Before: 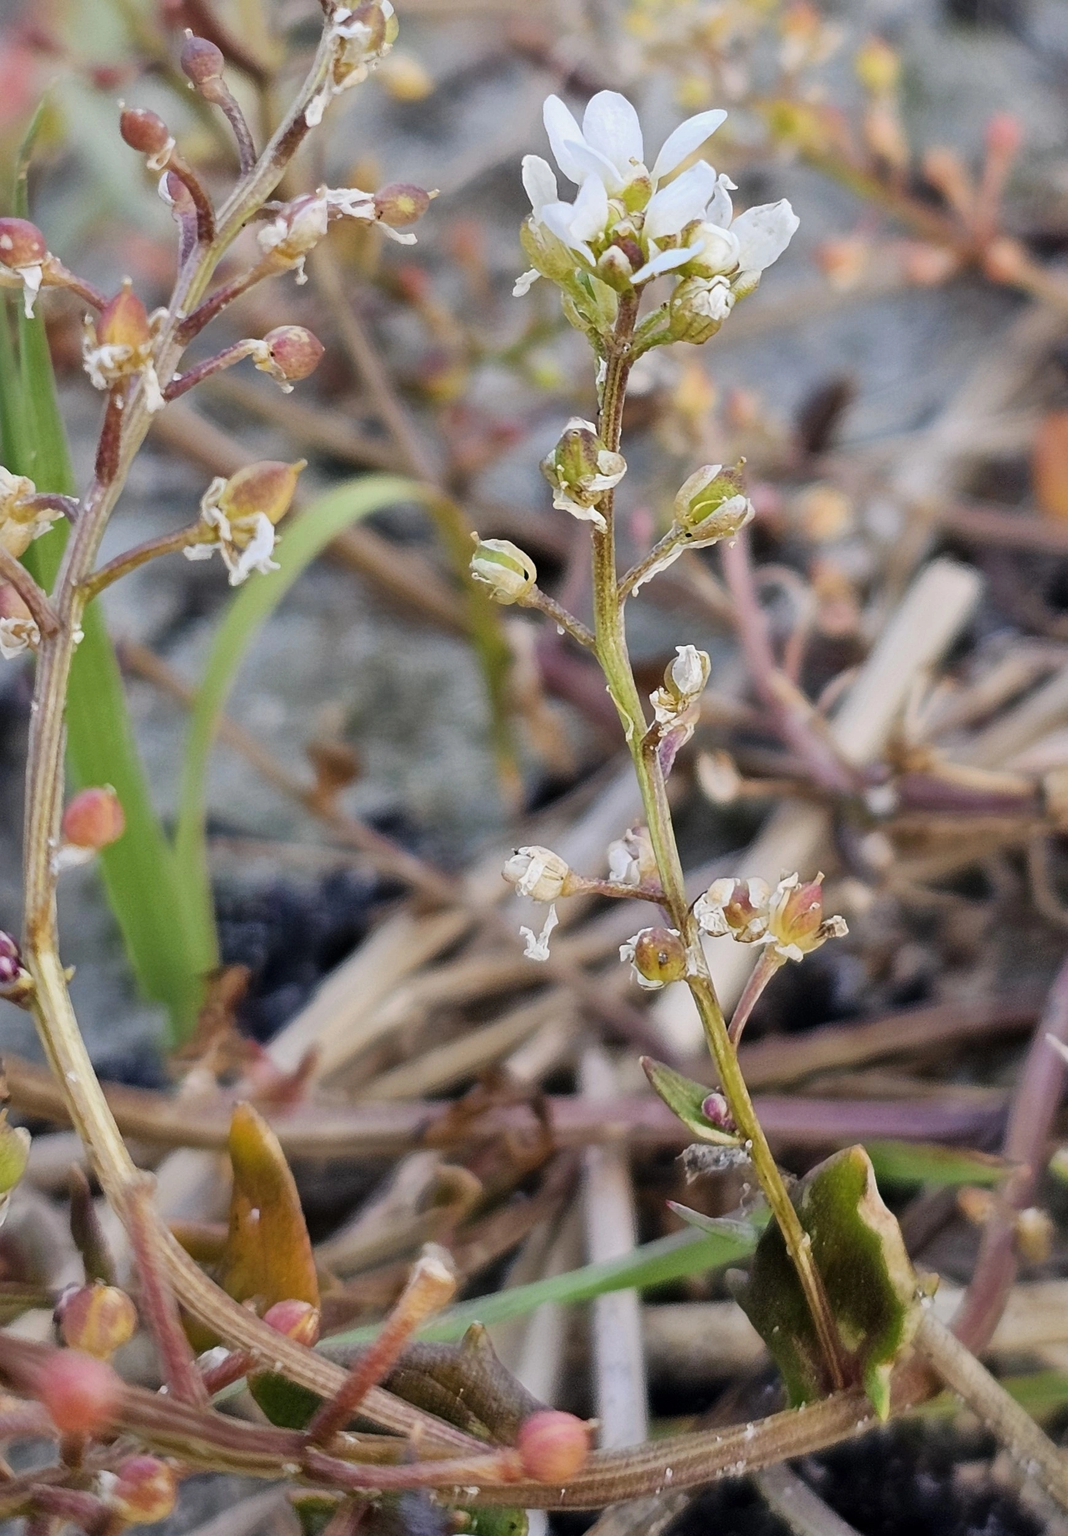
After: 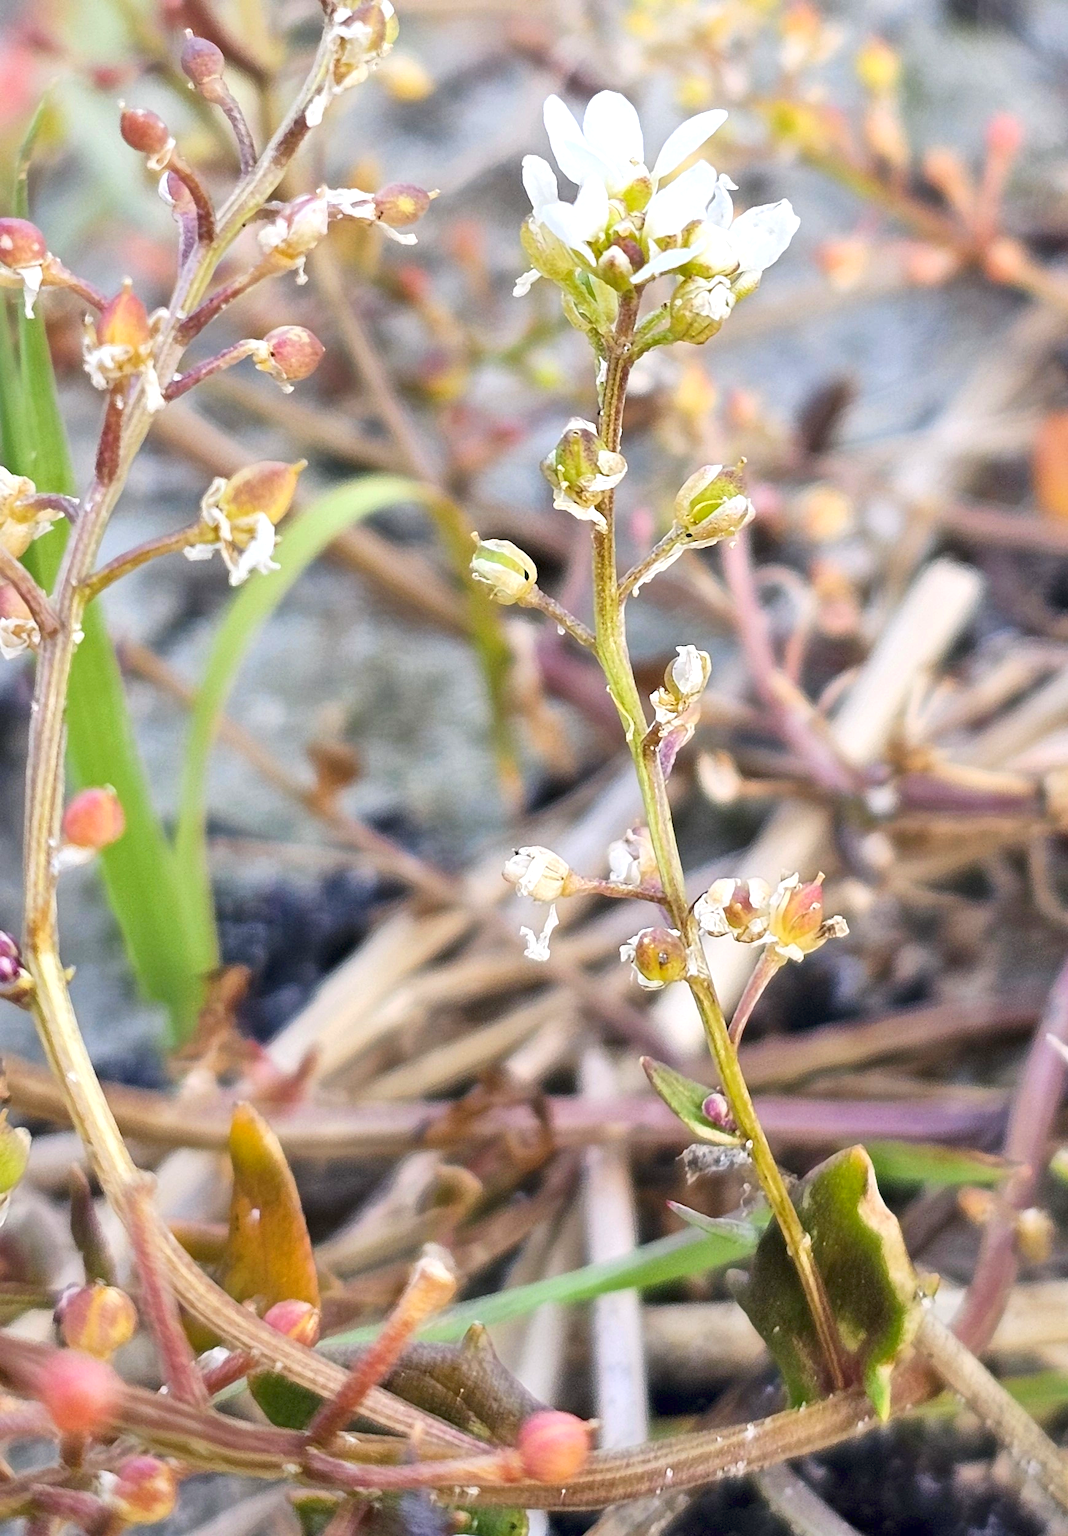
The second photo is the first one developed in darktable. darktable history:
exposure: exposure 1 EV, compensate highlight preservation false
color balance rgb: power › hue 310.2°, linear chroma grading › global chroma 8.682%, perceptual saturation grading › global saturation 0.523%, perceptual brilliance grading › highlights 5.387%, perceptual brilliance grading › shadows -9.212%, contrast -20.566%
